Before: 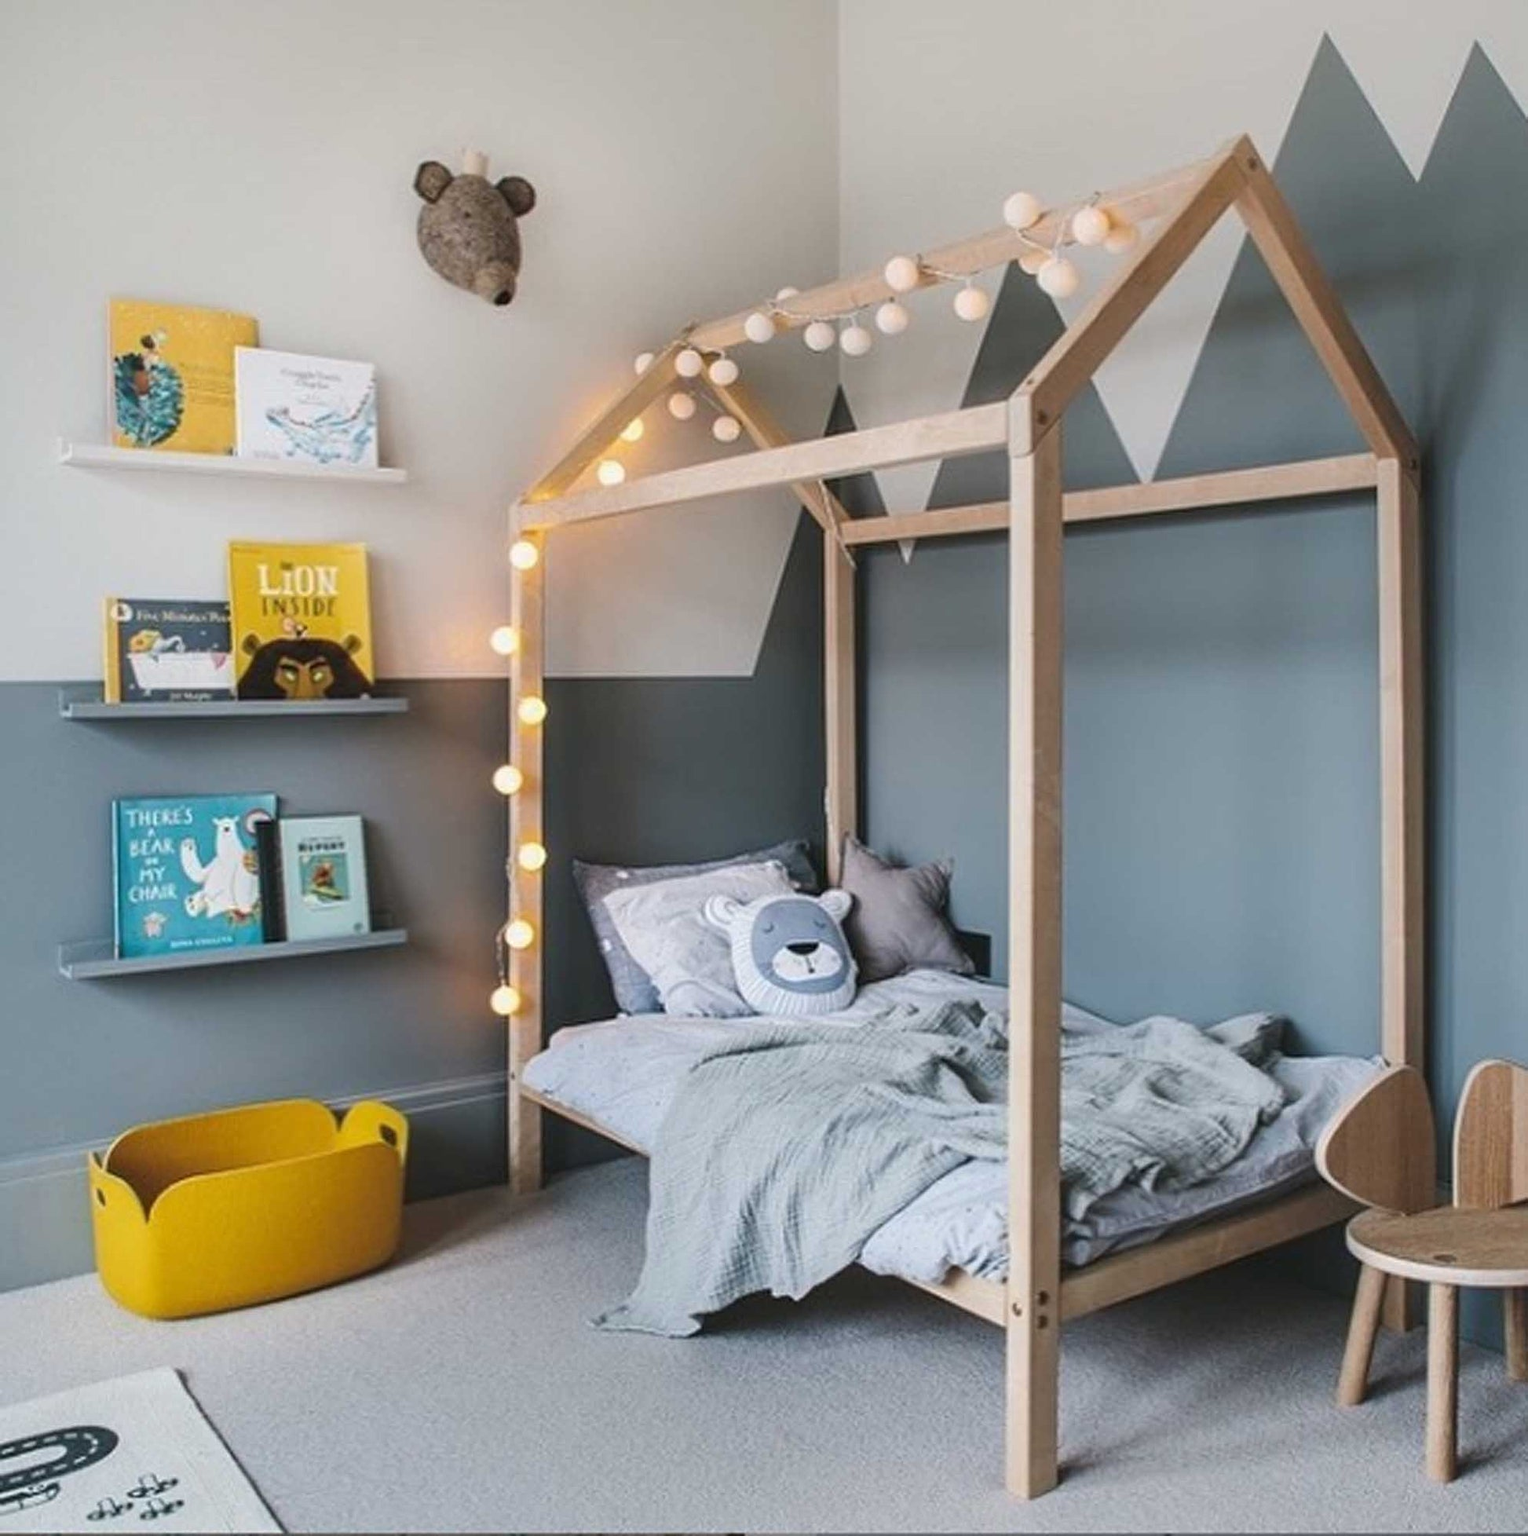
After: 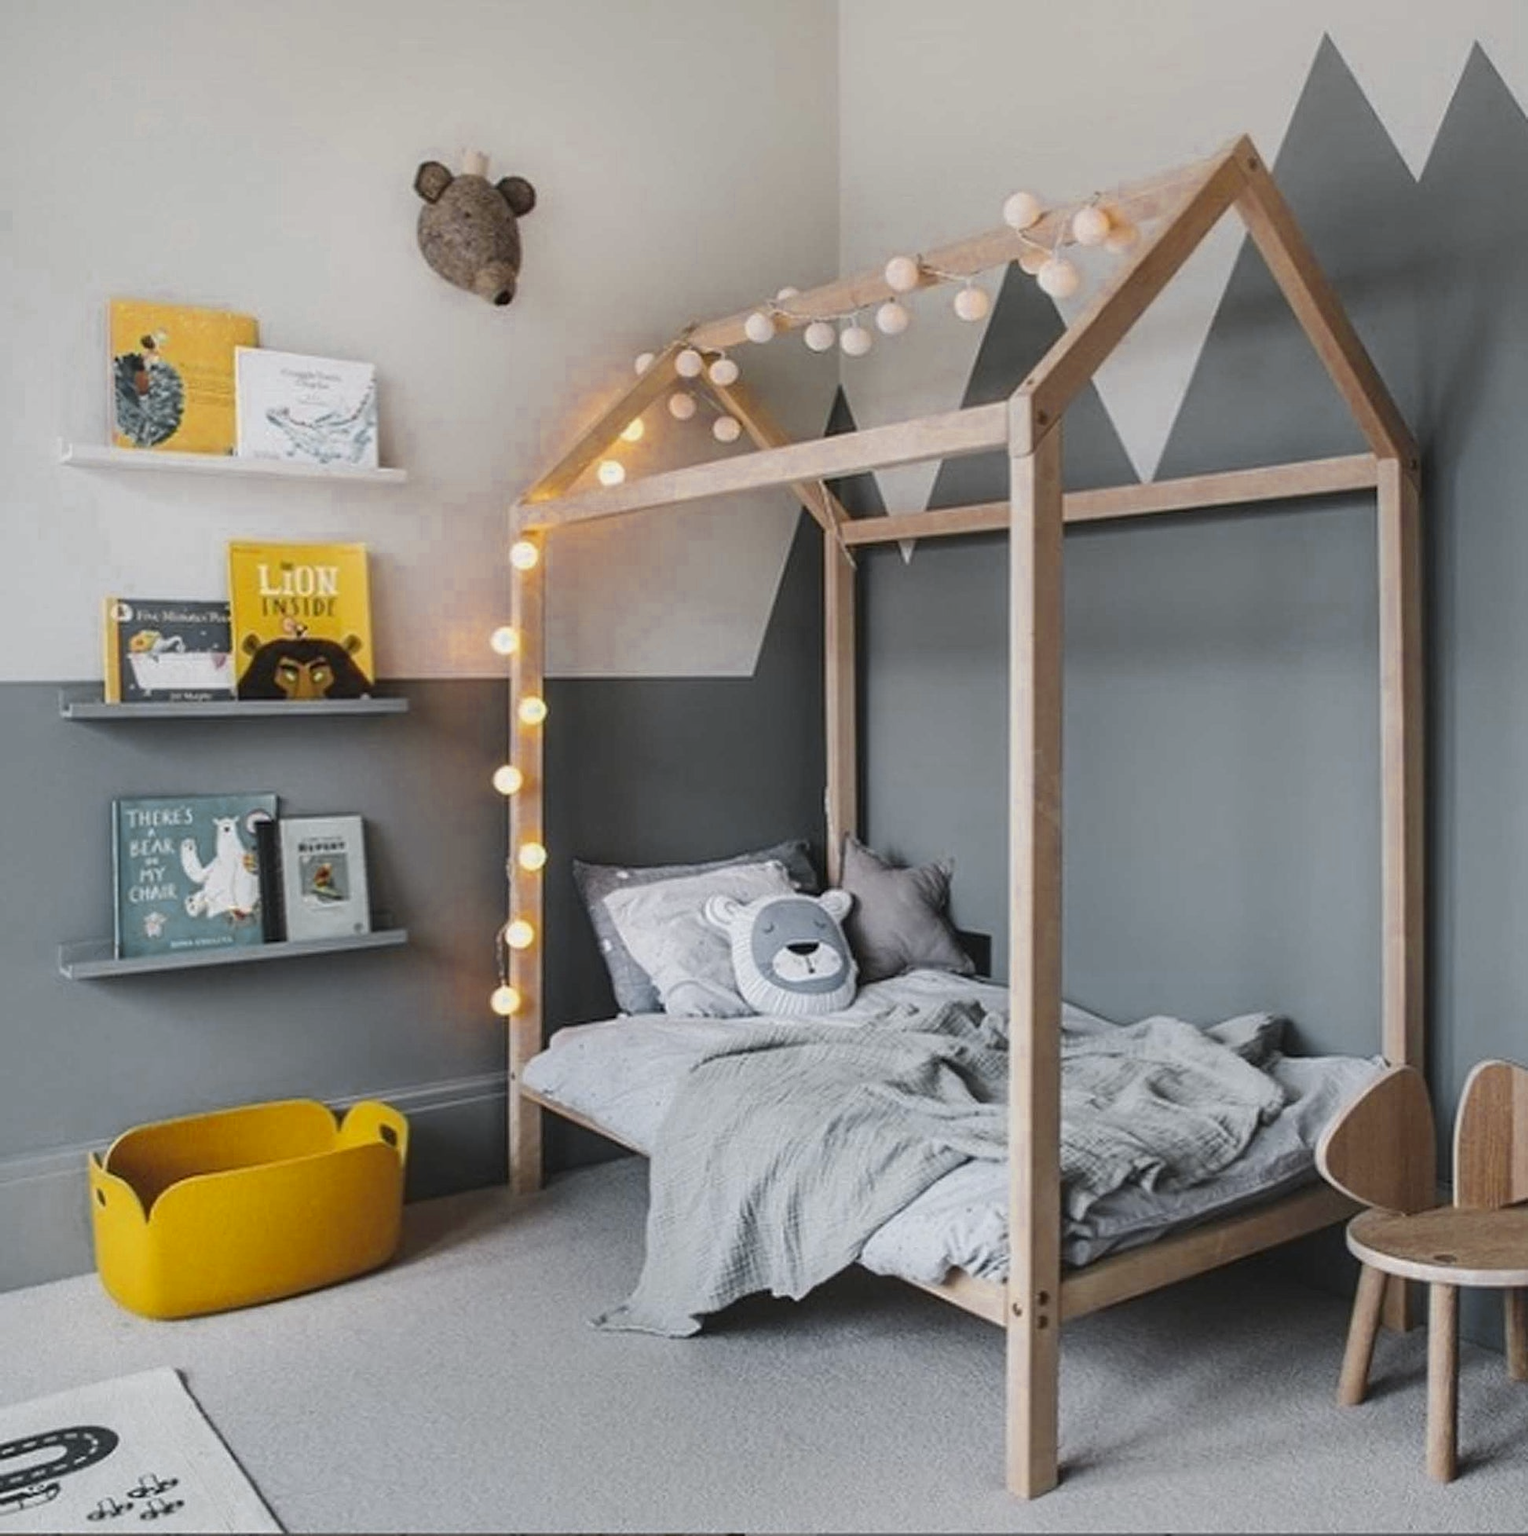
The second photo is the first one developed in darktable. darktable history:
exposure: exposure -0.116 EV, compensate exposure bias true, compensate highlight preservation false
color zones: curves: ch0 [(0.035, 0.242) (0.25, 0.5) (0.384, 0.214) (0.488, 0.255) (0.75, 0.5)]; ch1 [(0.063, 0.379) (0.25, 0.5) (0.354, 0.201) (0.489, 0.085) (0.729, 0.271)]; ch2 [(0.25, 0.5) (0.38, 0.517) (0.442, 0.51) (0.735, 0.456)]
